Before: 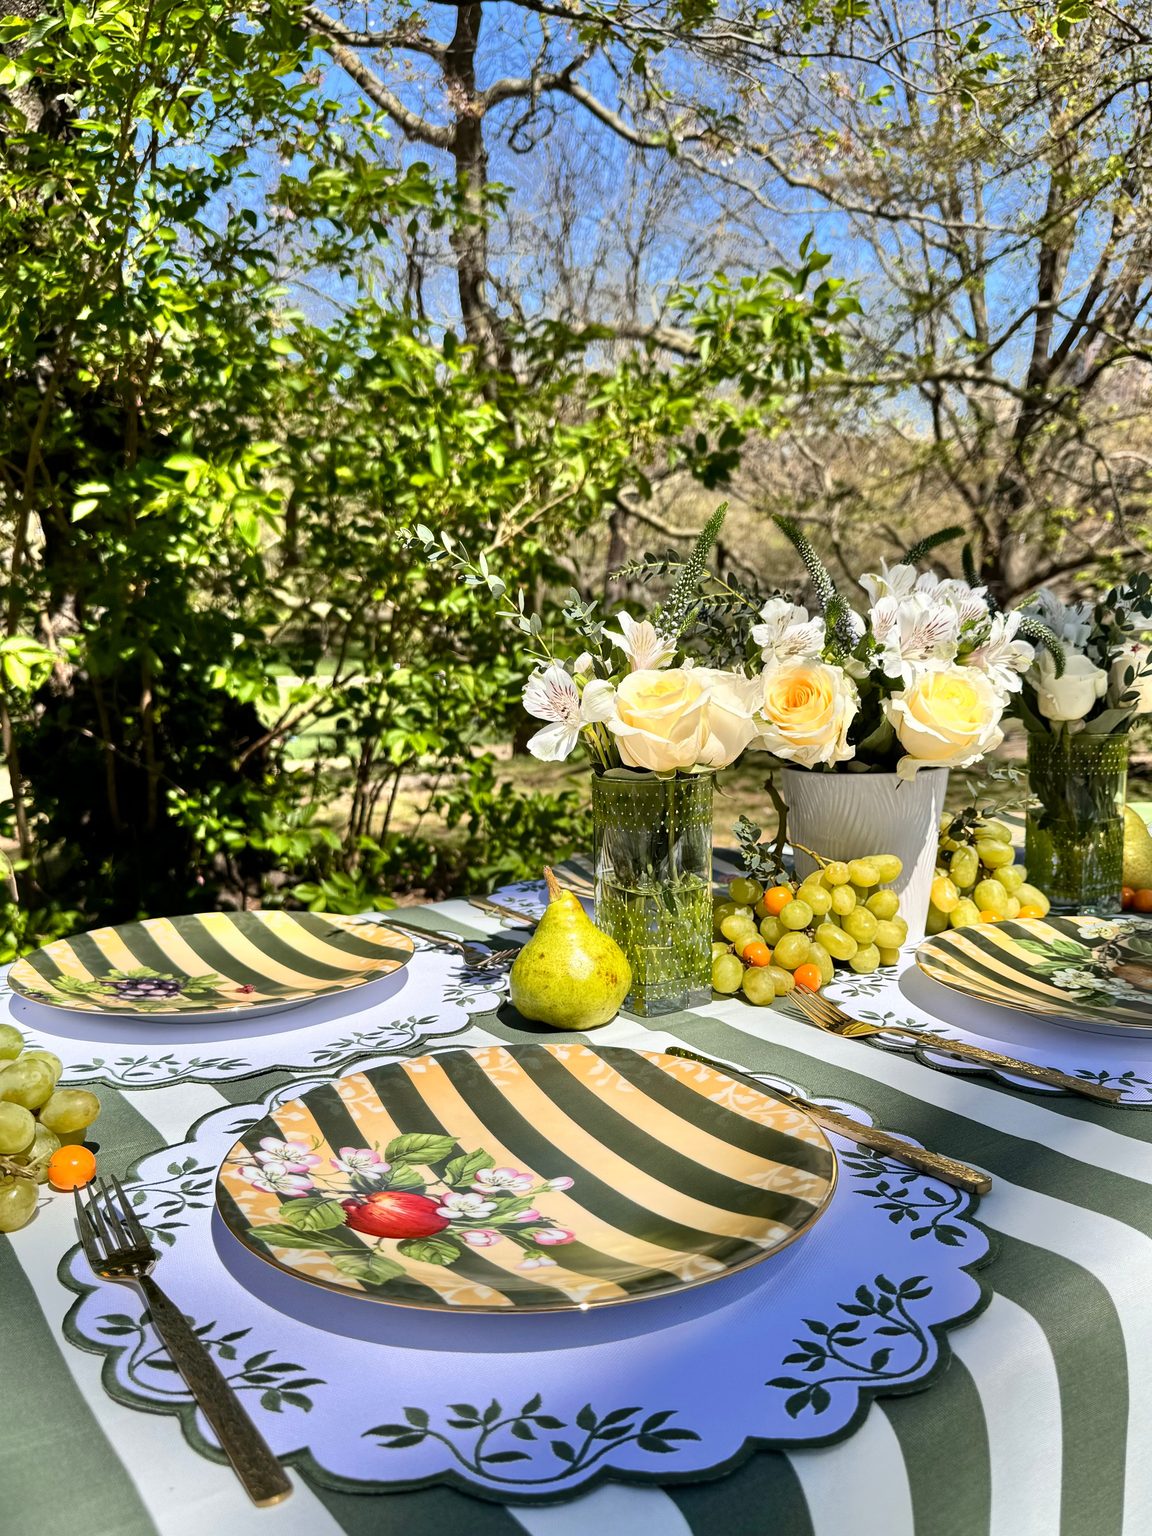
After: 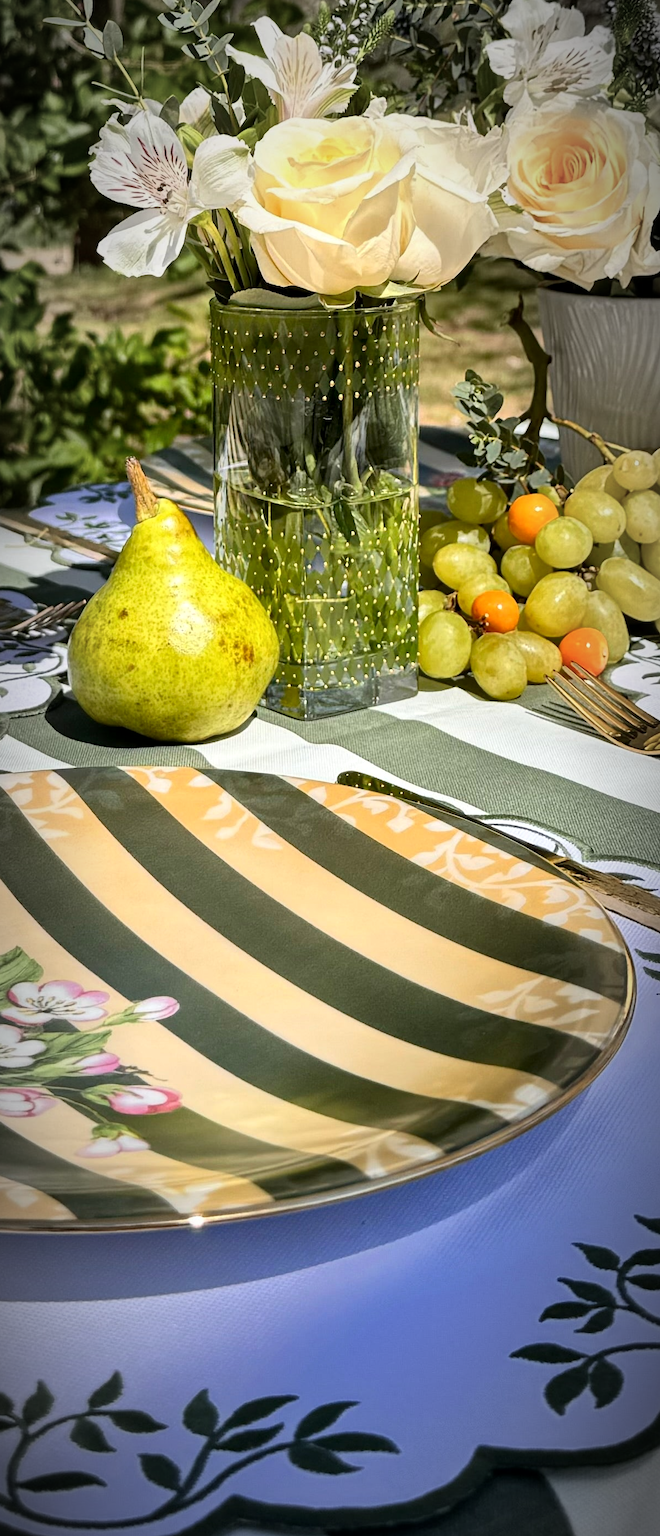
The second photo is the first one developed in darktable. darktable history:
local contrast: mode bilateral grid, contrast 20, coarseness 50, detail 120%, midtone range 0.2
crop: left 40.878%, top 39.176%, right 25.993%, bottom 3.081%
vignetting: fall-off start 67.5%, fall-off radius 67.23%, brightness -0.813, automatic ratio true
